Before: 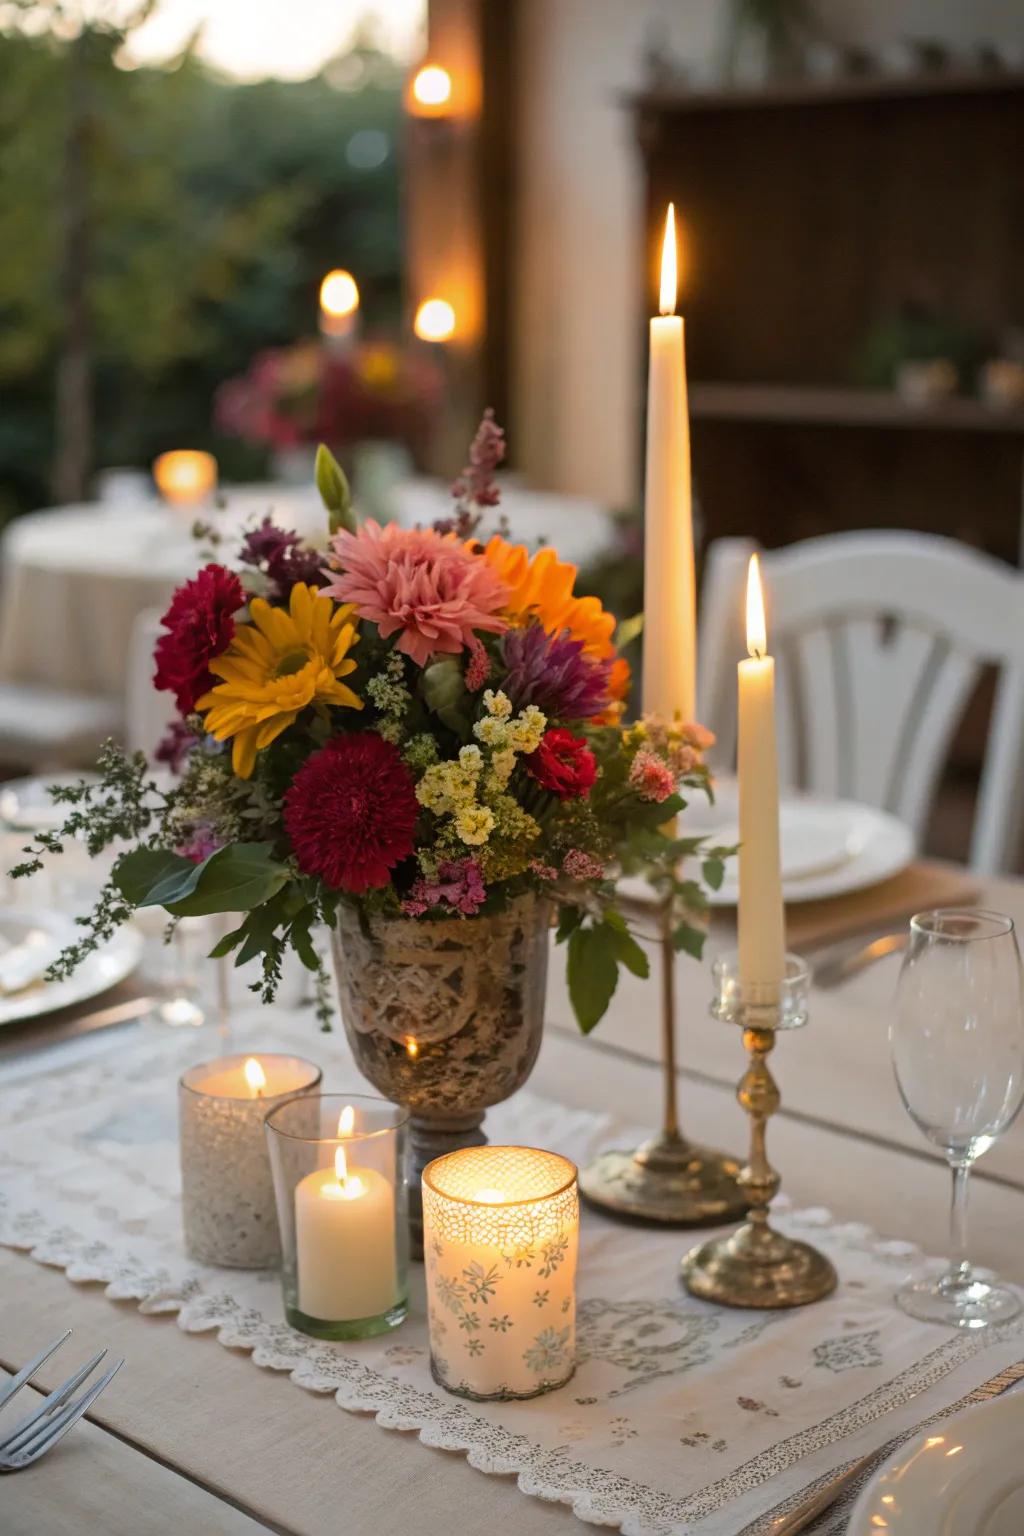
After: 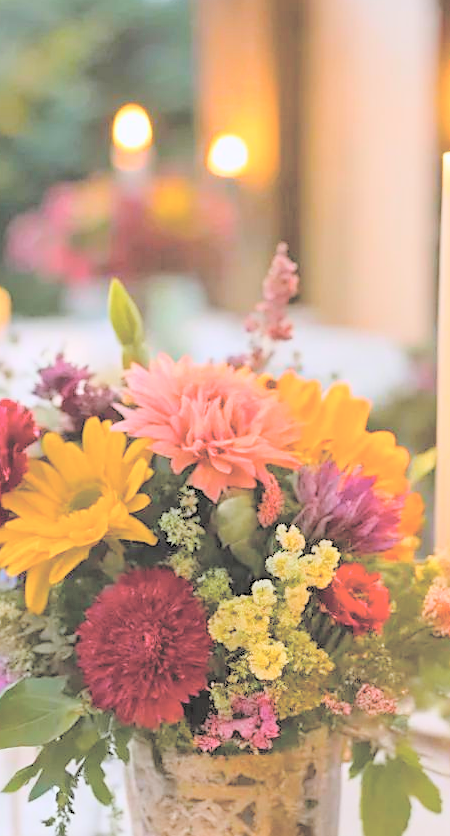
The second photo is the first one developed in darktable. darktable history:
crop: left 20.288%, top 10.802%, right 35.715%, bottom 34.755%
contrast brightness saturation: brightness 0.983
sharpen: radius 1.856, amount 0.4, threshold 1.373
exposure: exposure -0.157 EV, compensate highlight preservation false
color balance rgb: perceptual saturation grading › global saturation 20%, perceptual saturation grading › highlights -25.344%, perceptual saturation grading › shadows 25.807%, global vibrance 20%
shadows and highlights: shadows -1.71, highlights 39.38
color calibration: gray › normalize channels true, illuminant as shot in camera, x 0.358, y 0.373, temperature 4628.91 K, gamut compression 0.005
